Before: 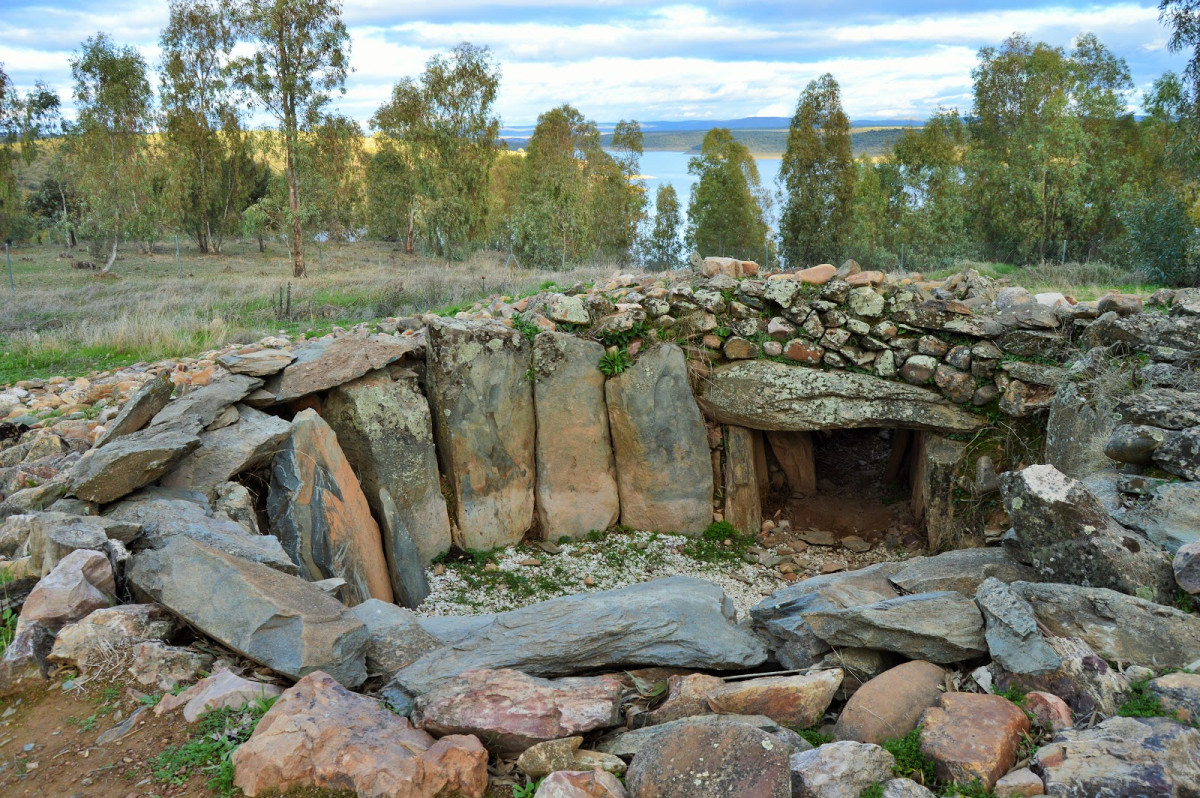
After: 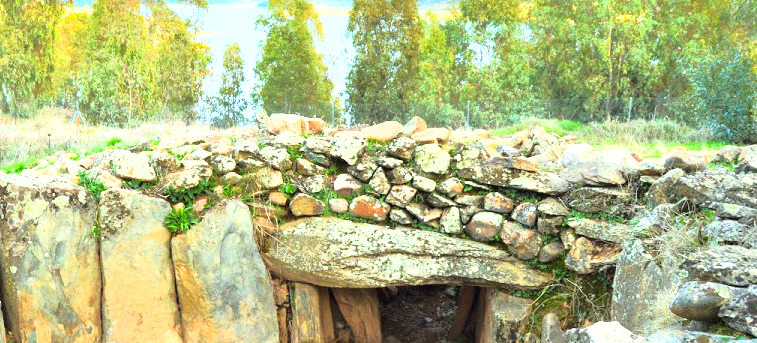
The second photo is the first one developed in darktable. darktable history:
crop: left 36.21%, top 18.012%, right 0.655%, bottom 38.957%
shadows and highlights: on, module defaults
exposure: black level correction 0, exposure 1.513 EV, compensate highlight preservation false
base curve: curves: ch0 [(0, 0) (0.028, 0.03) (0.121, 0.232) (0.46, 0.748) (0.859, 0.968) (1, 1)]
color correction: highlights b* 2.9
